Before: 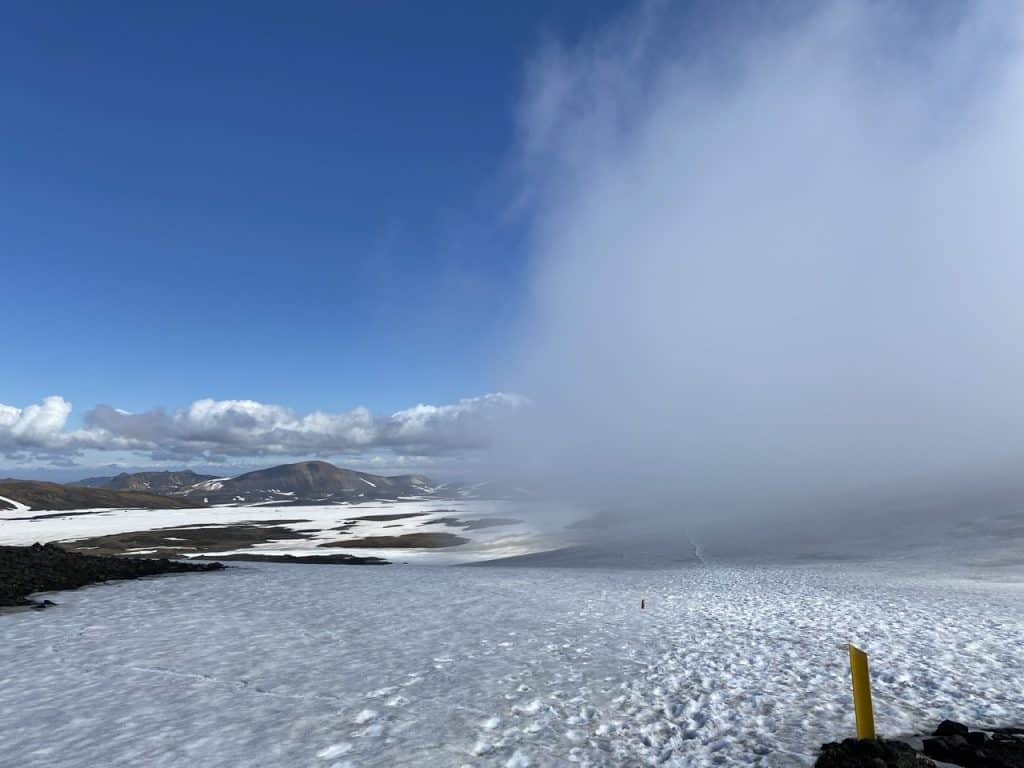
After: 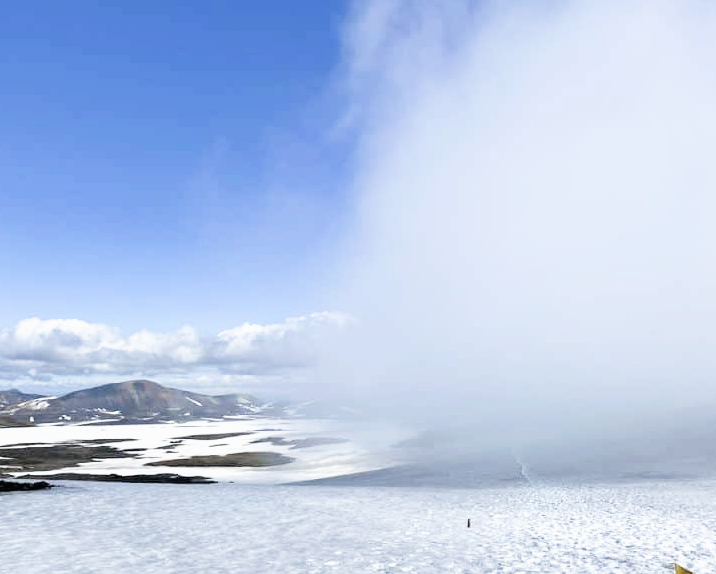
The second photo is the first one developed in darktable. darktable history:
contrast brightness saturation: contrast -0.02, brightness -0.01, saturation 0.03
crop and rotate: left 17.046%, top 10.659%, right 12.989%, bottom 14.553%
filmic rgb: black relative exposure -5 EV, white relative exposure 3.5 EV, hardness 3.19, contrast 1.2, highlights saturation mix -50%
exposure: black level correction 0, exposure 1.3 EV, compensate exposure bias true, compensate highlight preservation false
